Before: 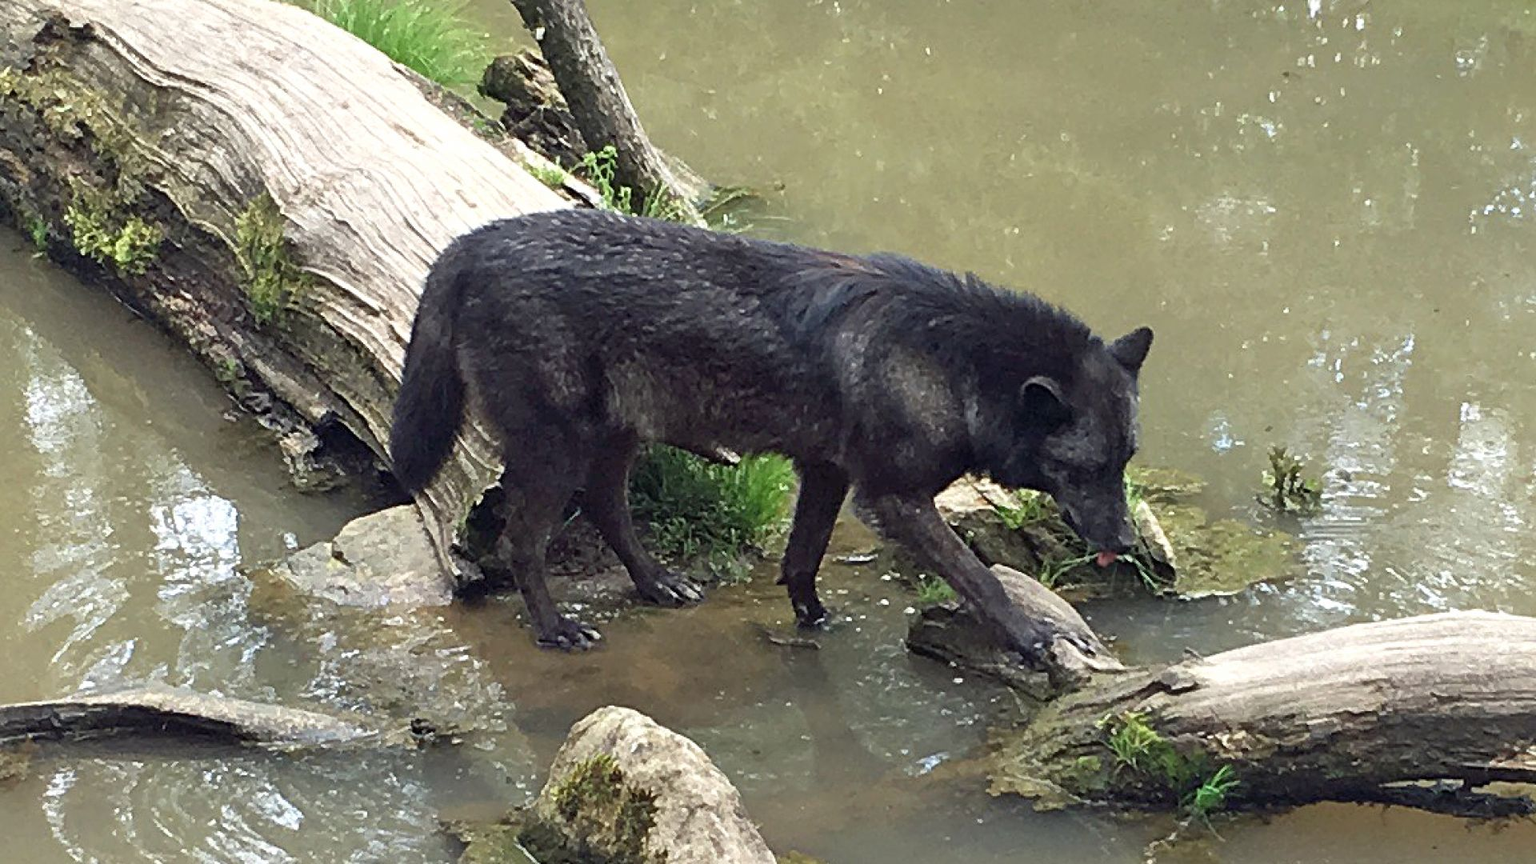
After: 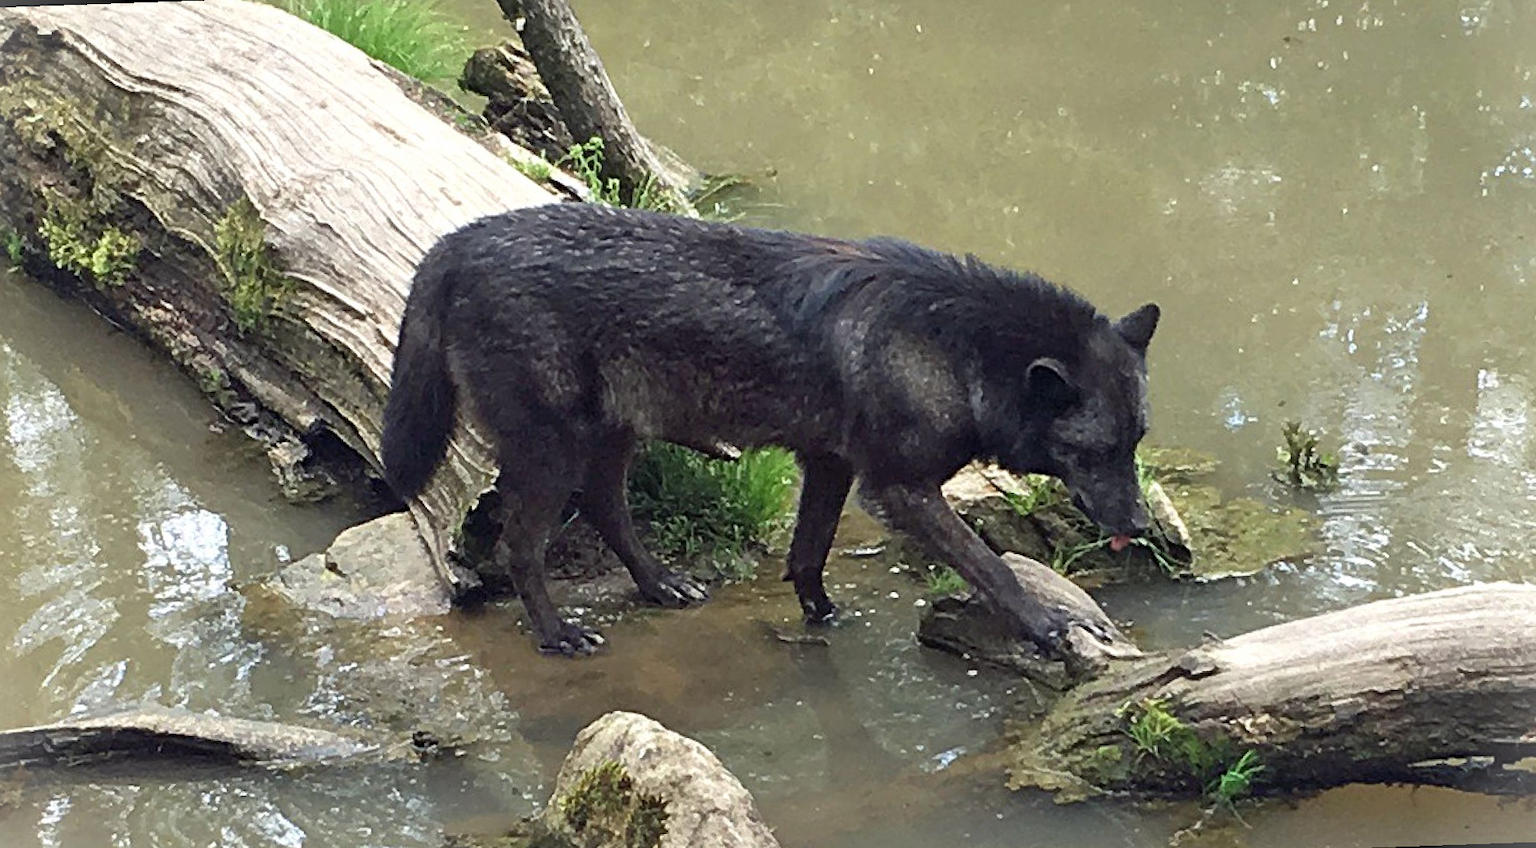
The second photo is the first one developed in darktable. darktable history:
rotate and perspective: rotation -2°, crop left 0.022, crop right 0.978, crop top 0.049, crop bottom 0.951
vignetting: fall-off start 100%, brightness 0.3, saturation 0
